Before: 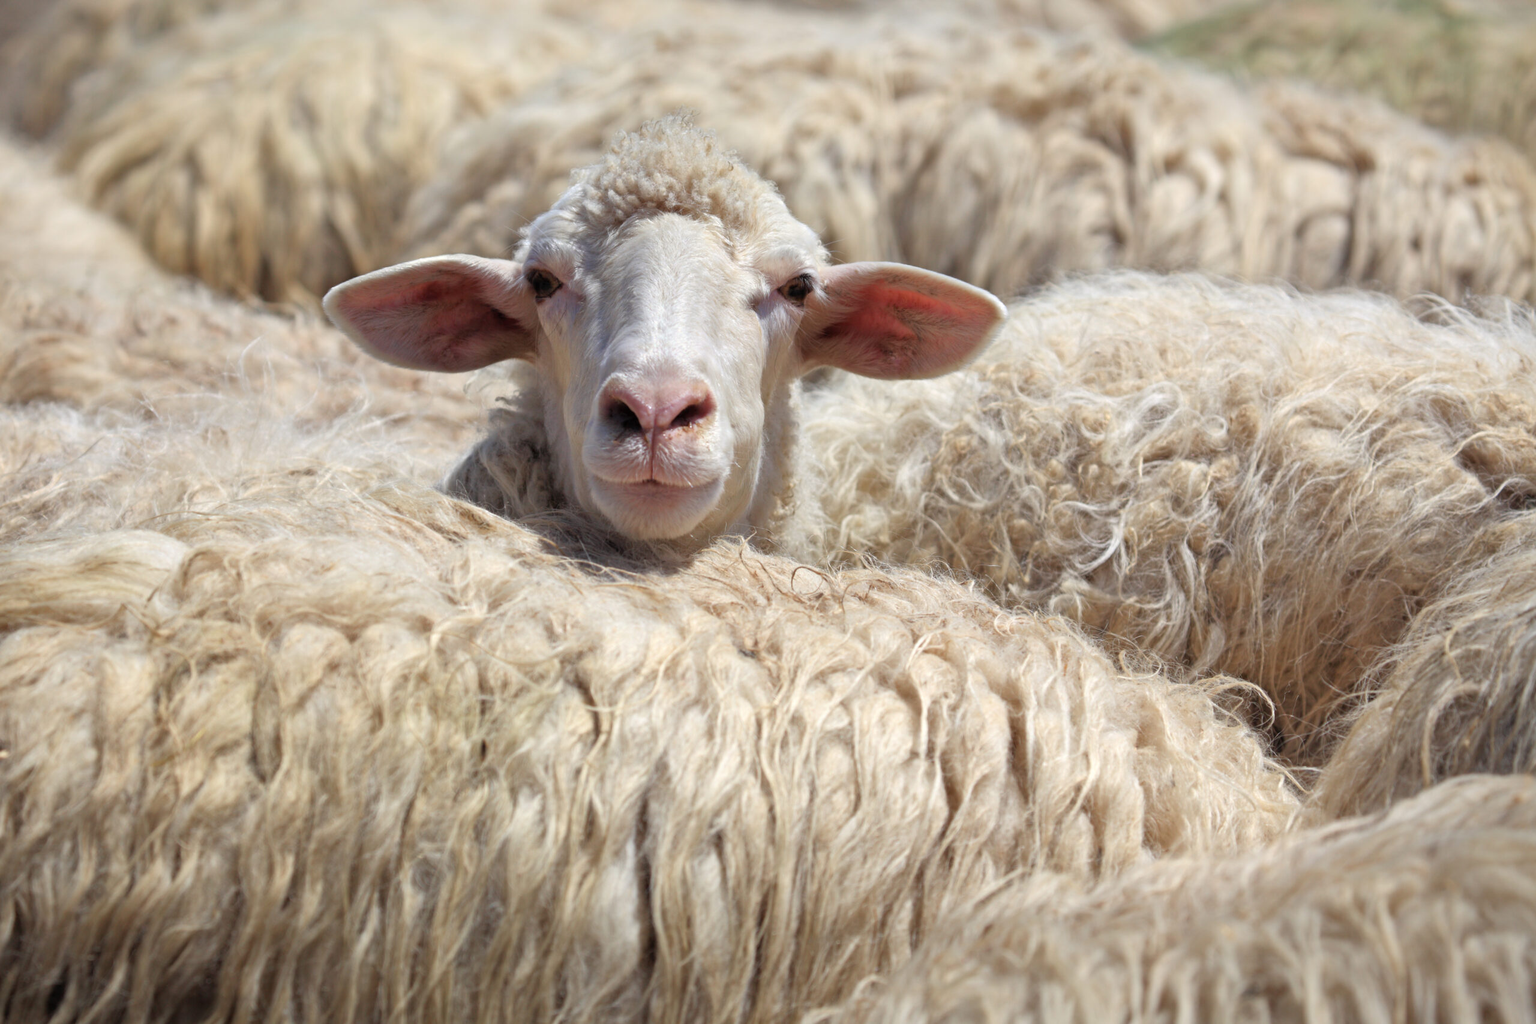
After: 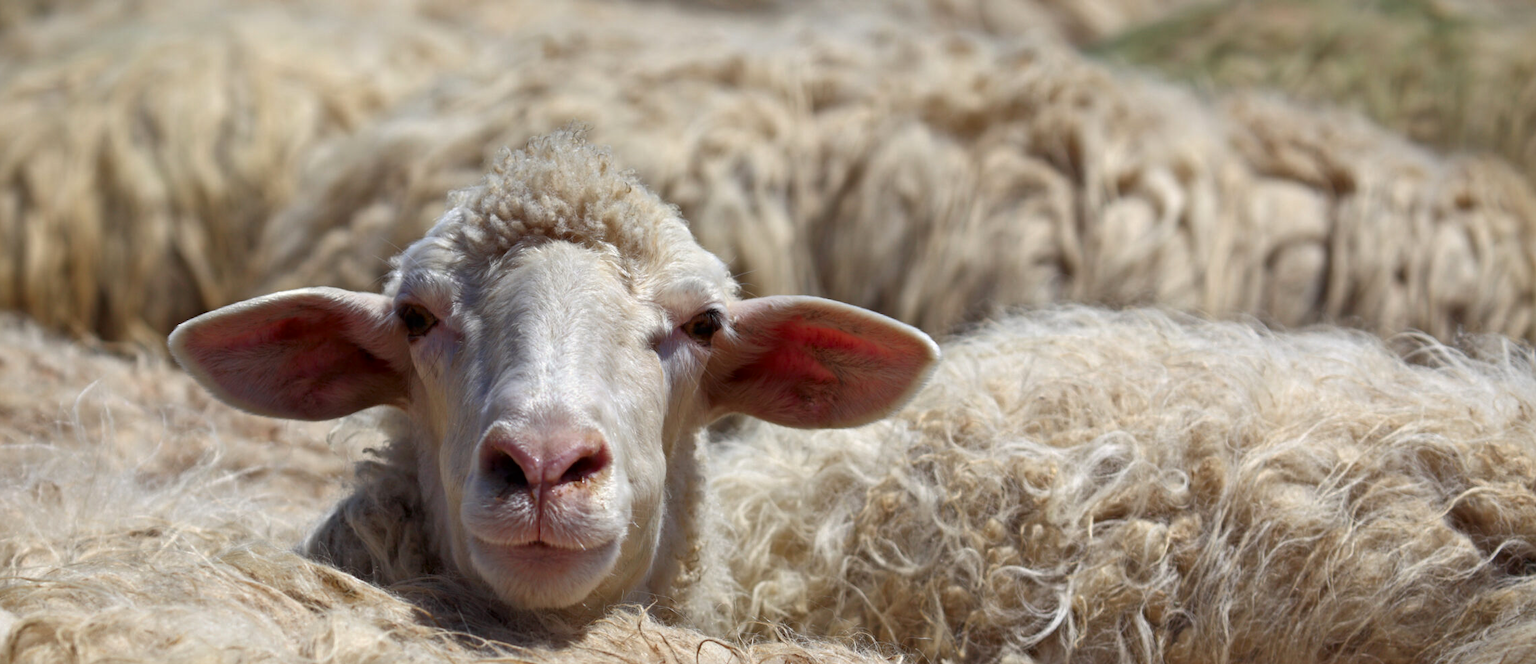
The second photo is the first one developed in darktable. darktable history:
contrast brightness saturation: brightness -0.199, saturation 0.084
crop and rotate: left 11.354%, bottom 42.478%
